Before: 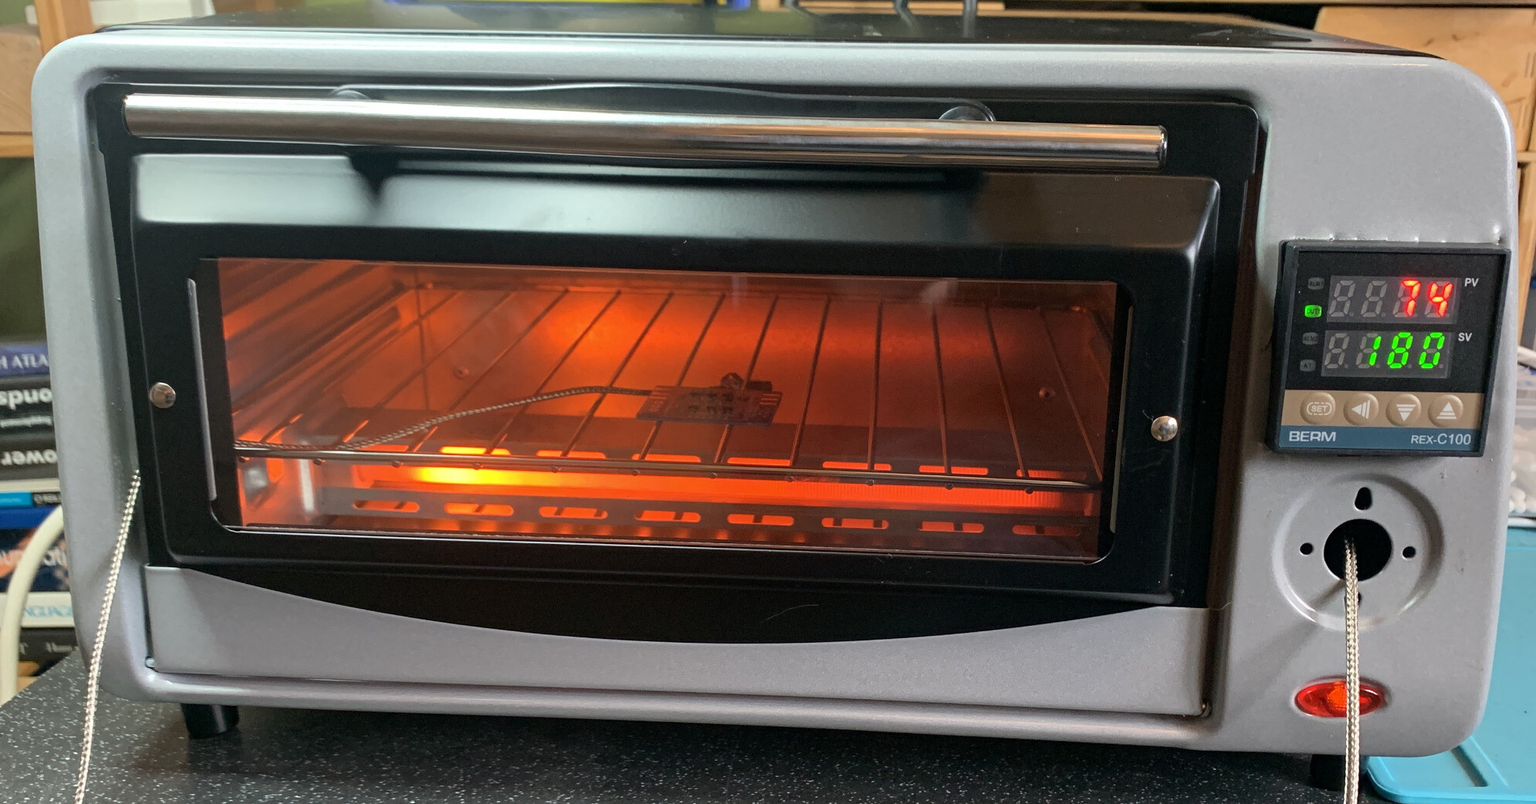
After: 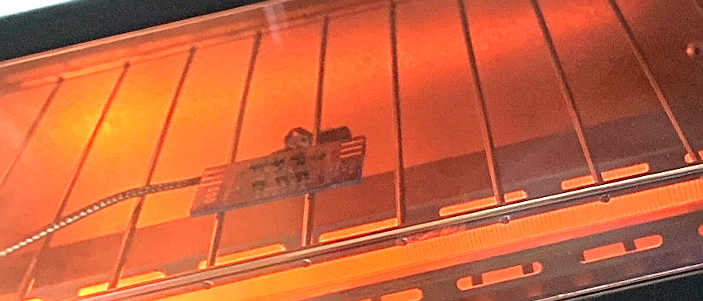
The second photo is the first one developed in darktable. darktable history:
sharpen: on, module defaults
rotate and perspective: rotation -14.8°, crop left 0.1, crop right 0.903, crop top 0.25, crop bottom 0.748
exposure: black level correction 0, exposure 1.75 EV, compensate exposure bias true, compensate highlight preservation false
crop: left 30%, top 30%, right 30%, bottom 30%
